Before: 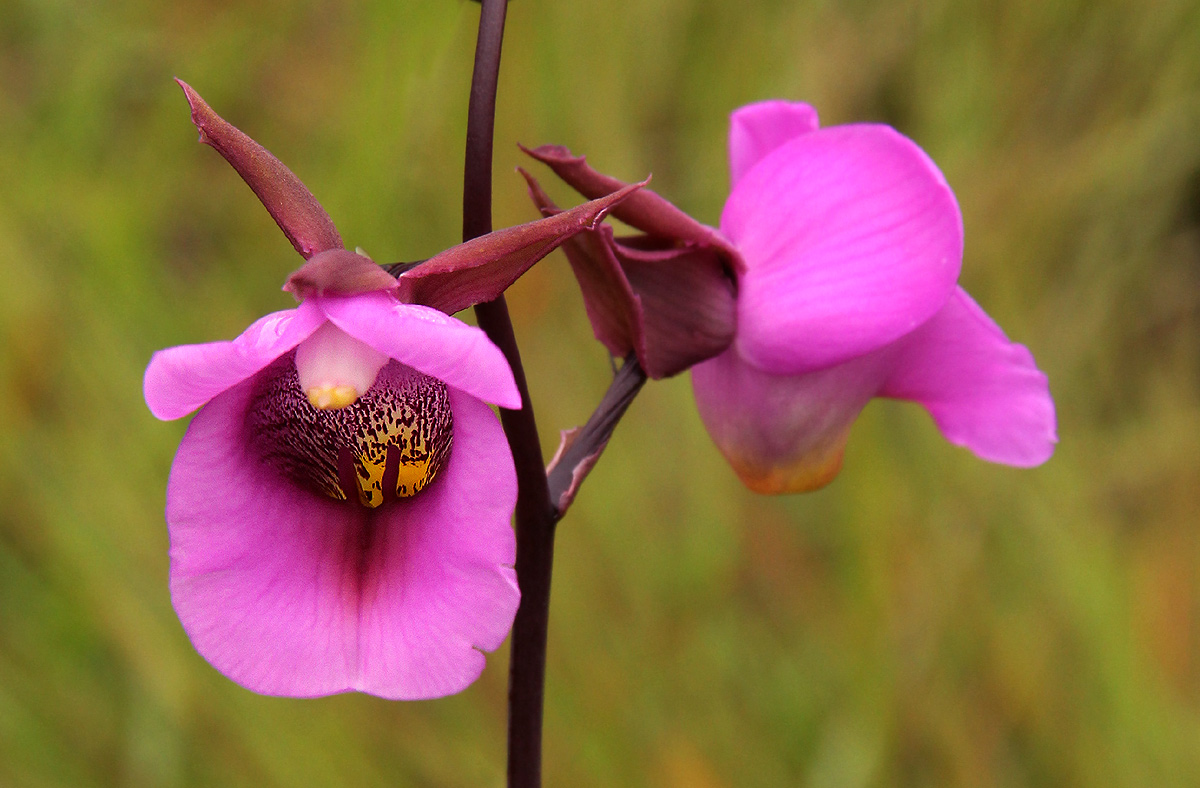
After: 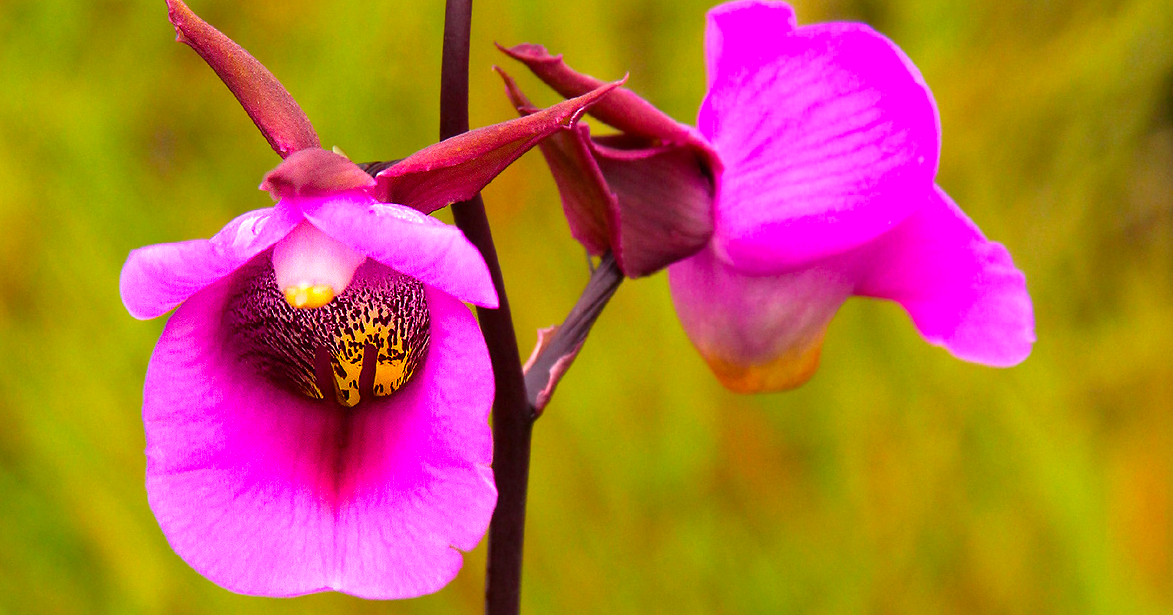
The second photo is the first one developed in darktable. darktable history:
color calibration: illuminant same as pipeline (D50), adaptation XYZ, x 0.347, y 0.359, temperature 5009.32 K
color balance rgb: perceptual saturation grading › global saturation 30.083%, global vibrance 20%
crop and rotate: left 1.942%, top 12.955%, right 0.287%, bottom 8.968%
exposure: exposure 0.762 EV, compensate highlight preservation false
